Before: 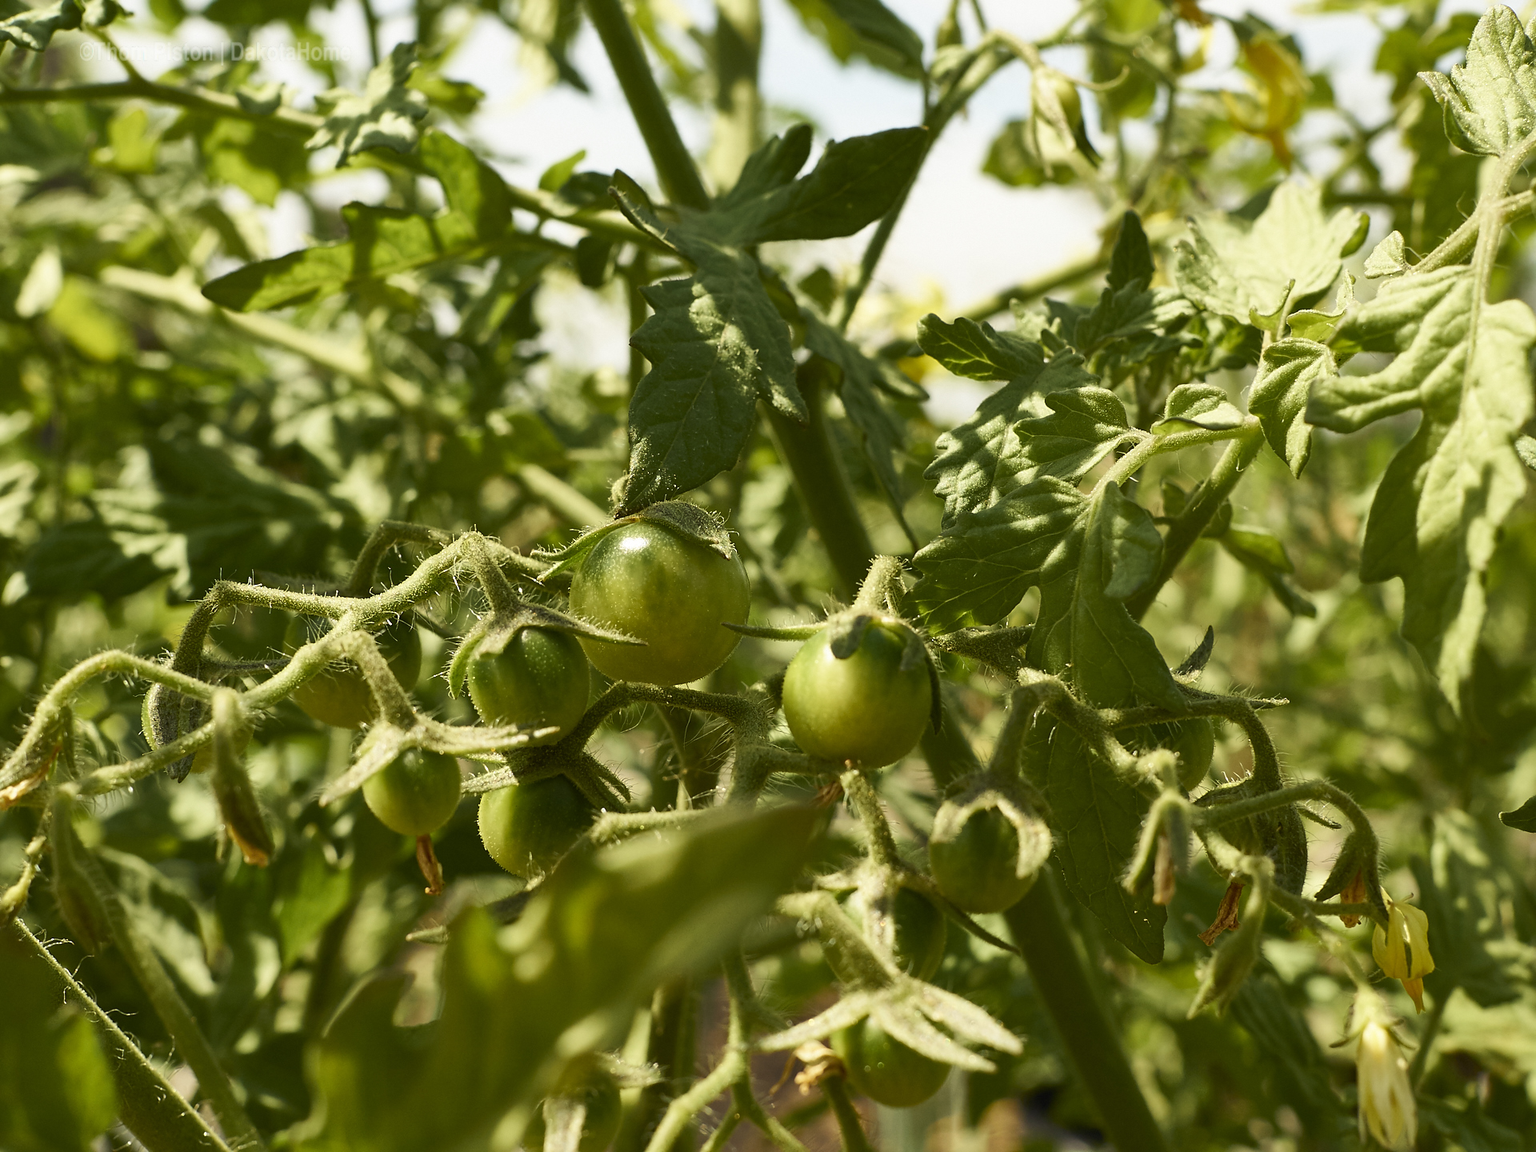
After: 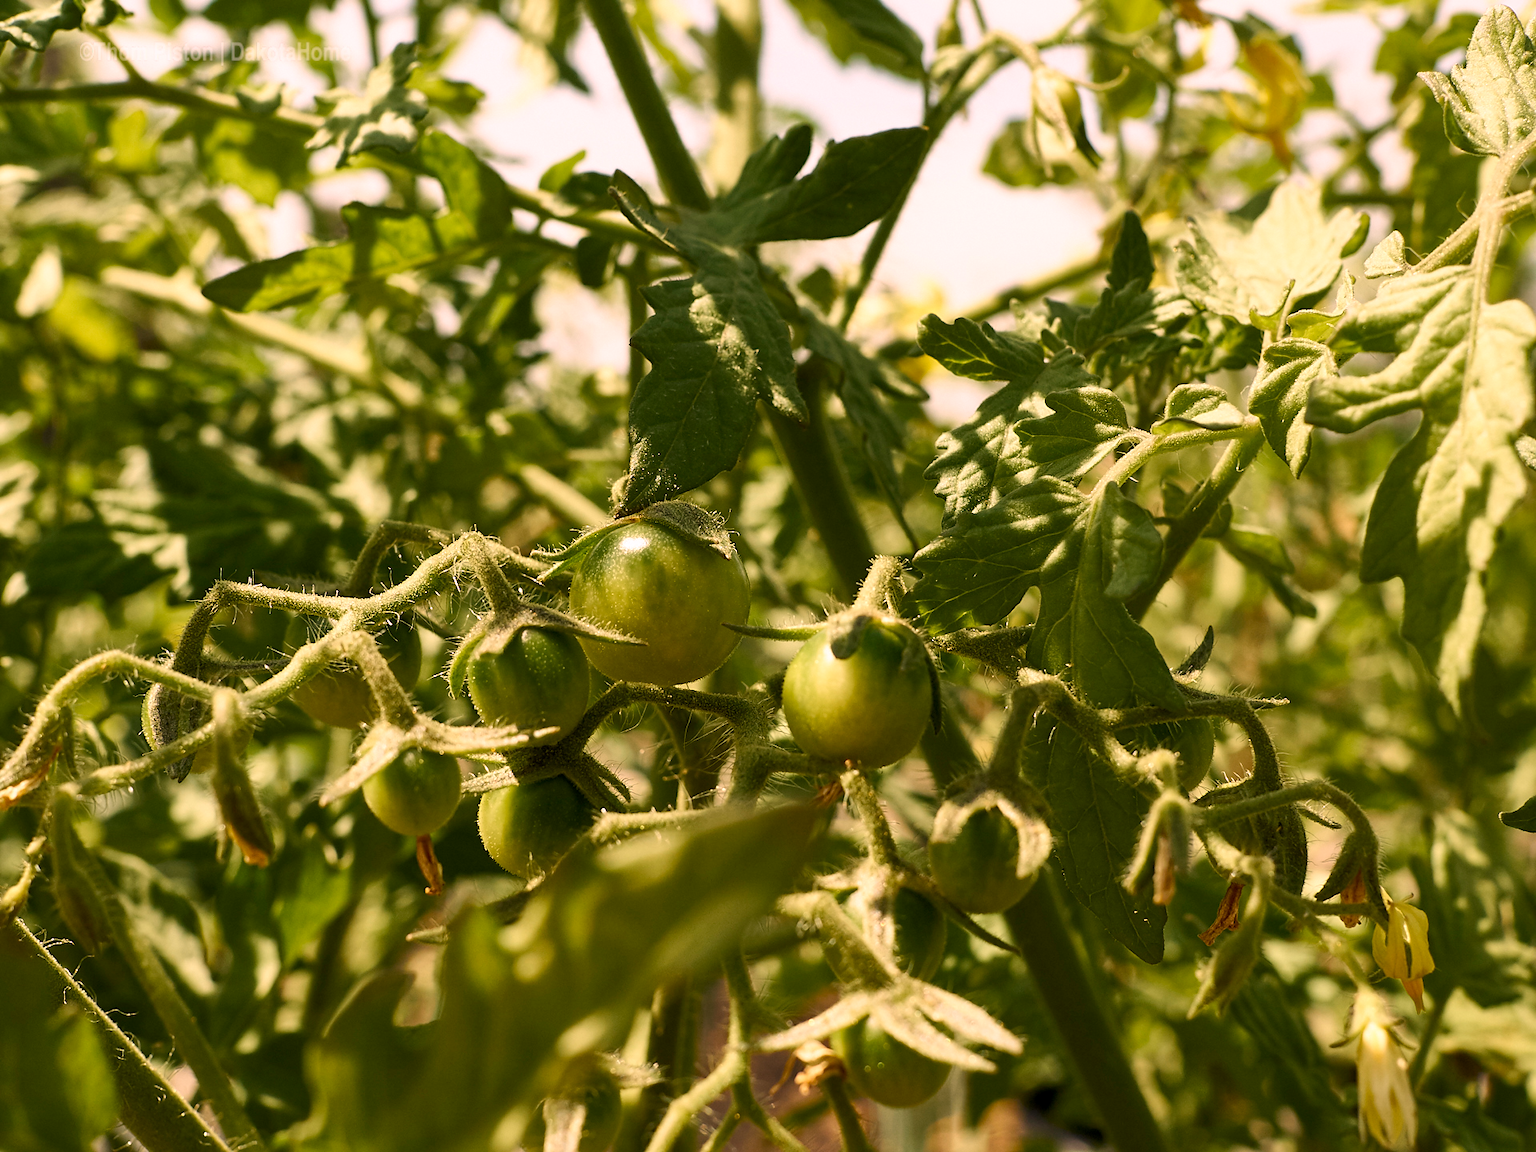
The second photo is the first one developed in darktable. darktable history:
local contrast: highlights 105%, shadows 102%, detail 119%, midtone range 0.2
color correction: highlights a* 14.56, highlights b* 4.82
shadows and highlights: radius 92.12, shadows -15.19, white point adjustment 0.201, highlights 31.15, compress 48.62%, soften with gaussian
